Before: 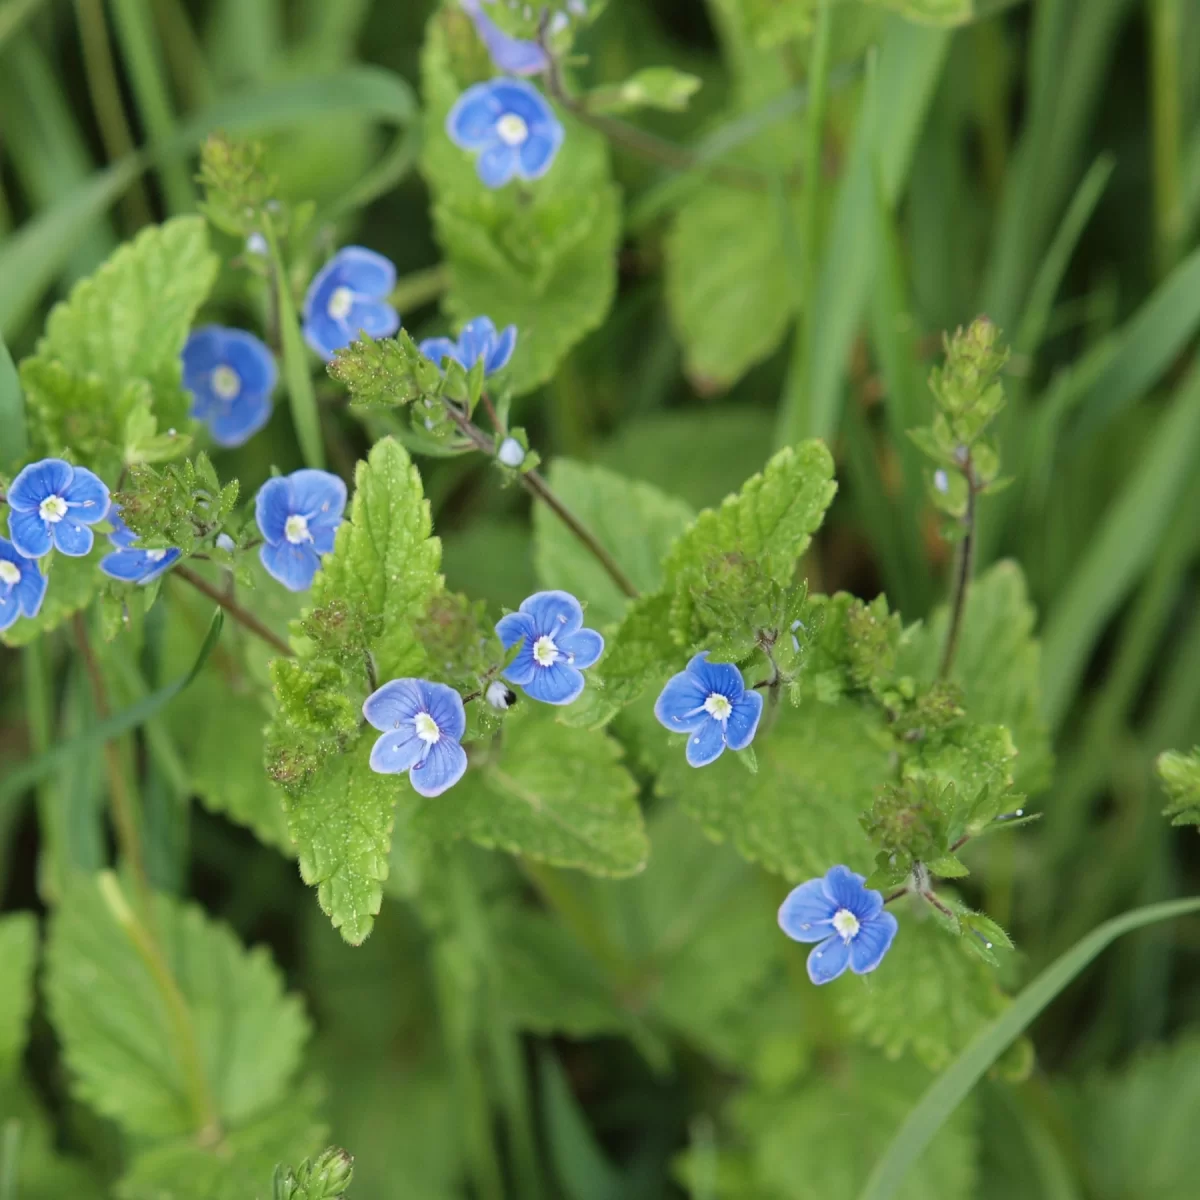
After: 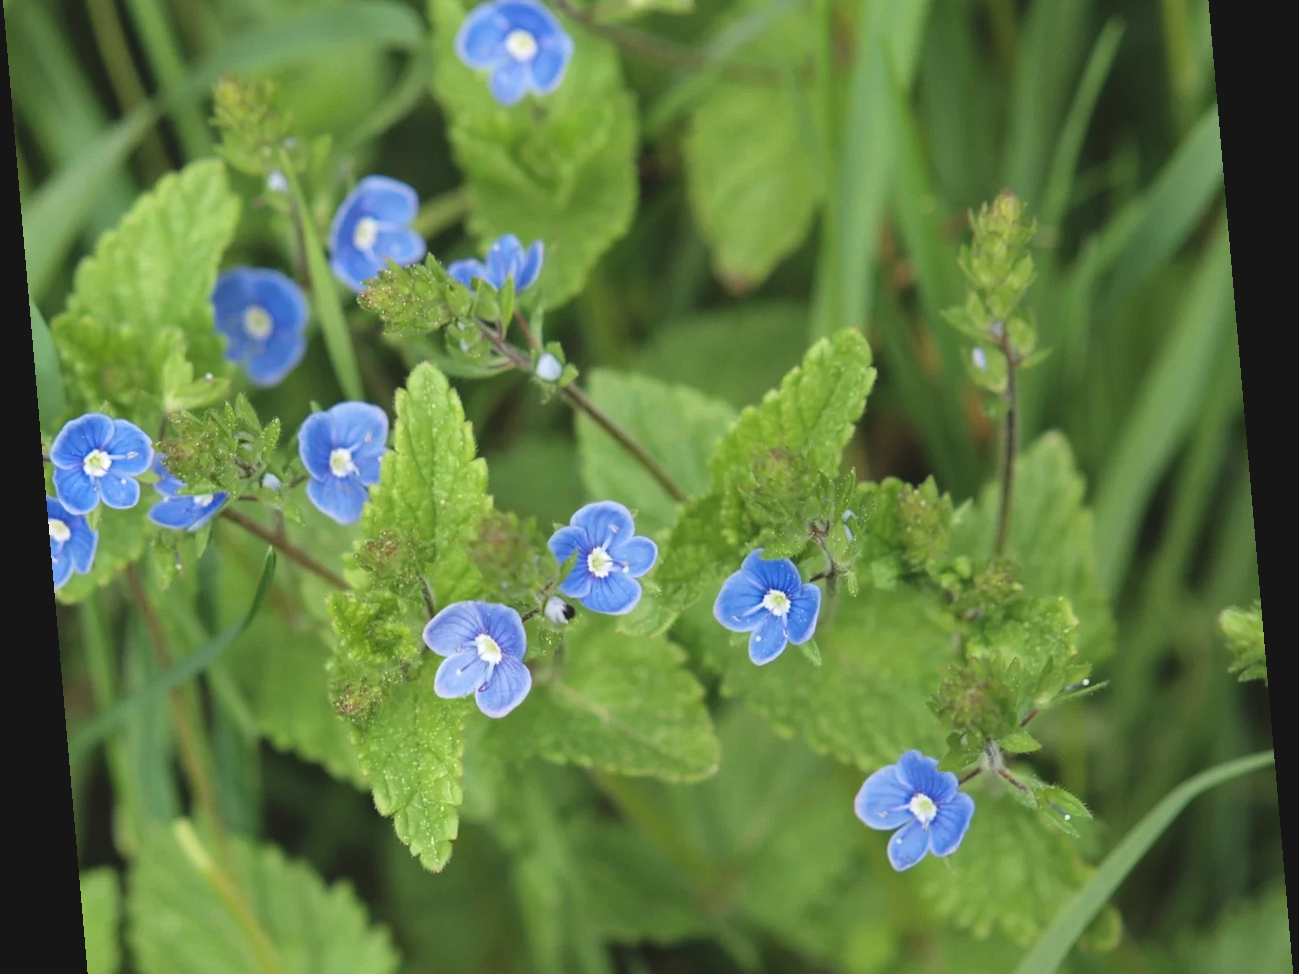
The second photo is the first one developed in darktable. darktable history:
rotate and perspective: rotation -4.98°, automatic cropping off
crop: top 11.038%, bottom 13.962%
exposure: black level correction -0.008, exposure 0.067 EV, compensate highlight preservation false
